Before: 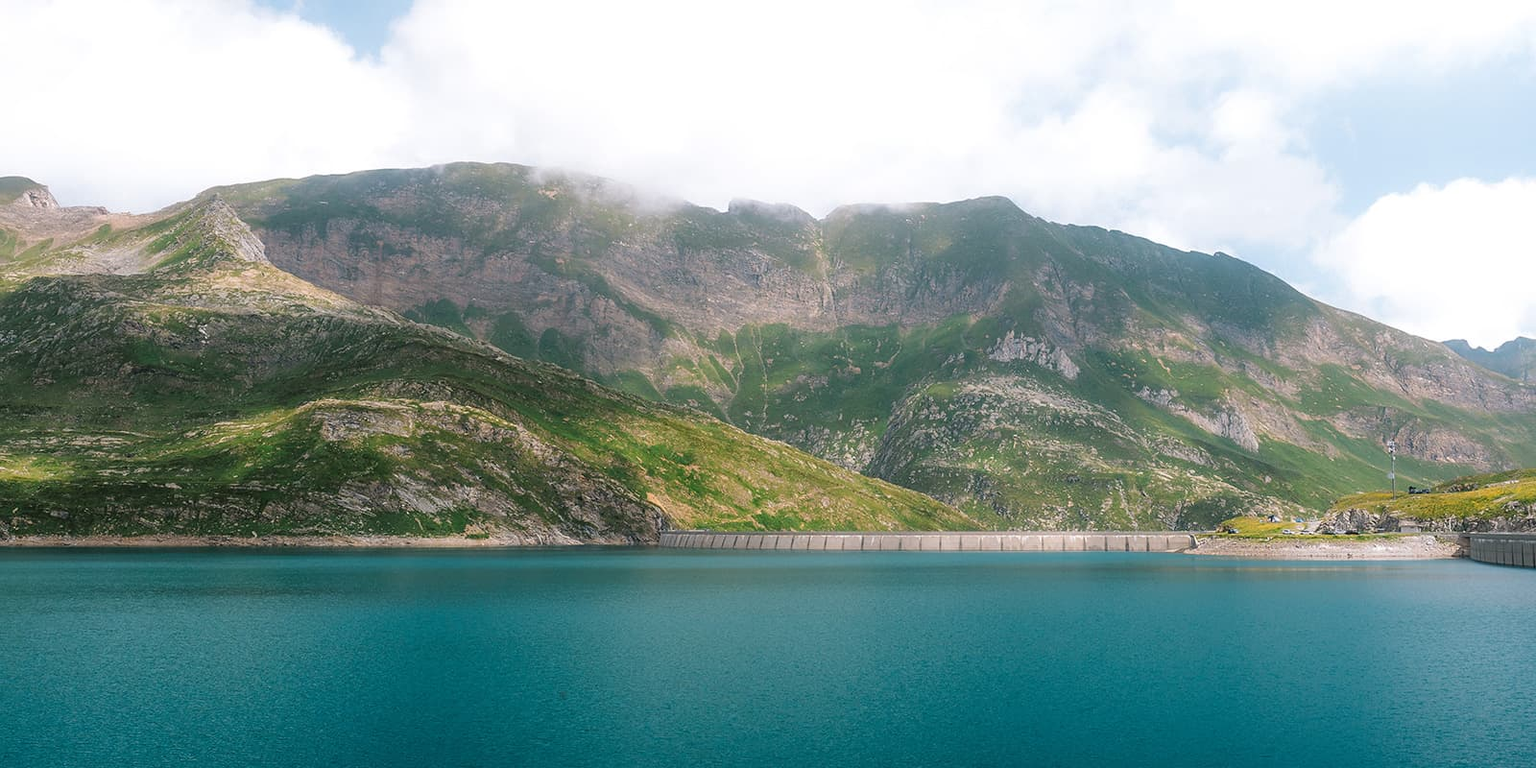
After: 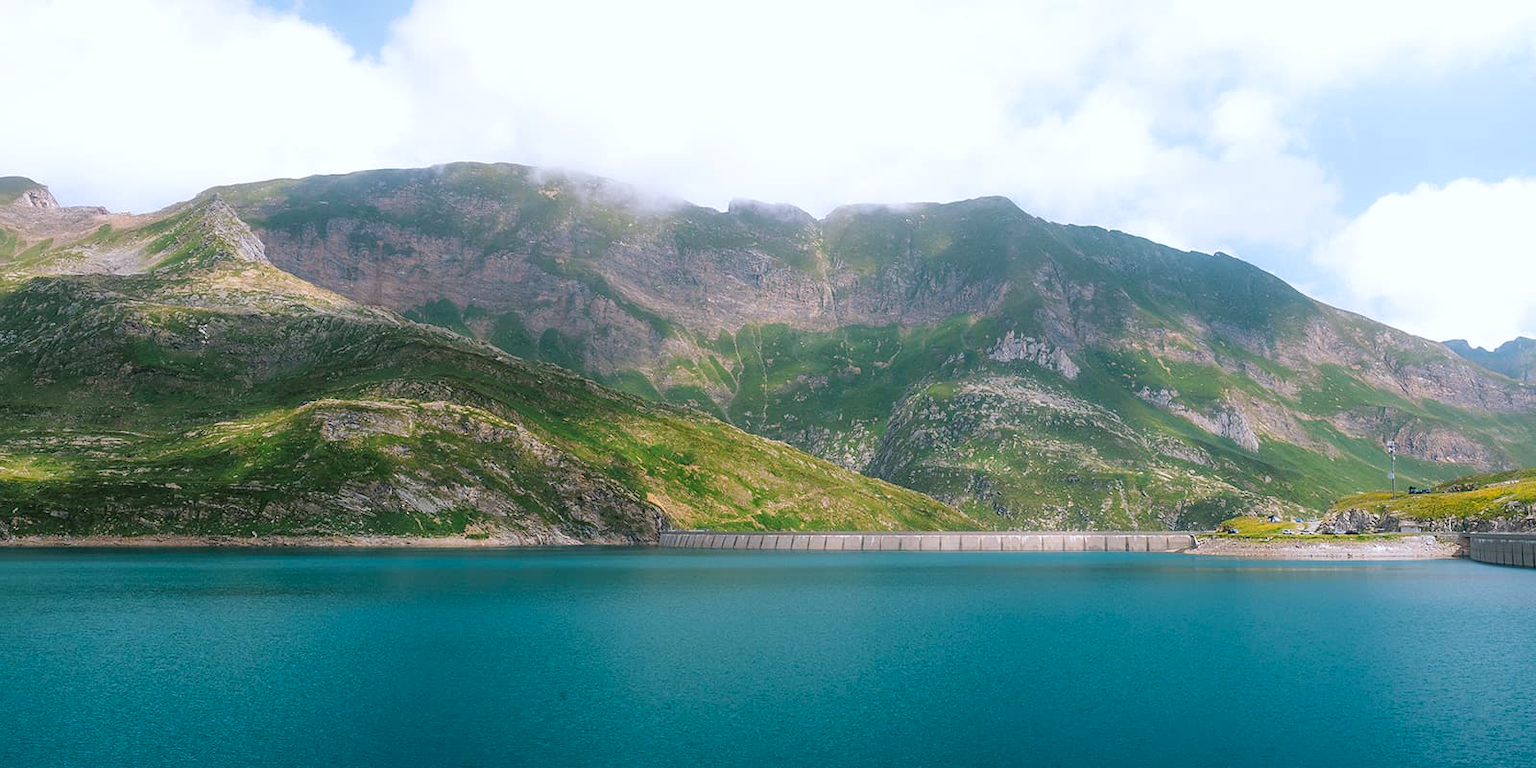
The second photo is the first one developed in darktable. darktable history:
velvia: strength 10%
color balance rgb: perceptual saturation grading › global saturation 10%, global vibrance 10%
white balance: red 0.974, blue 1.044
